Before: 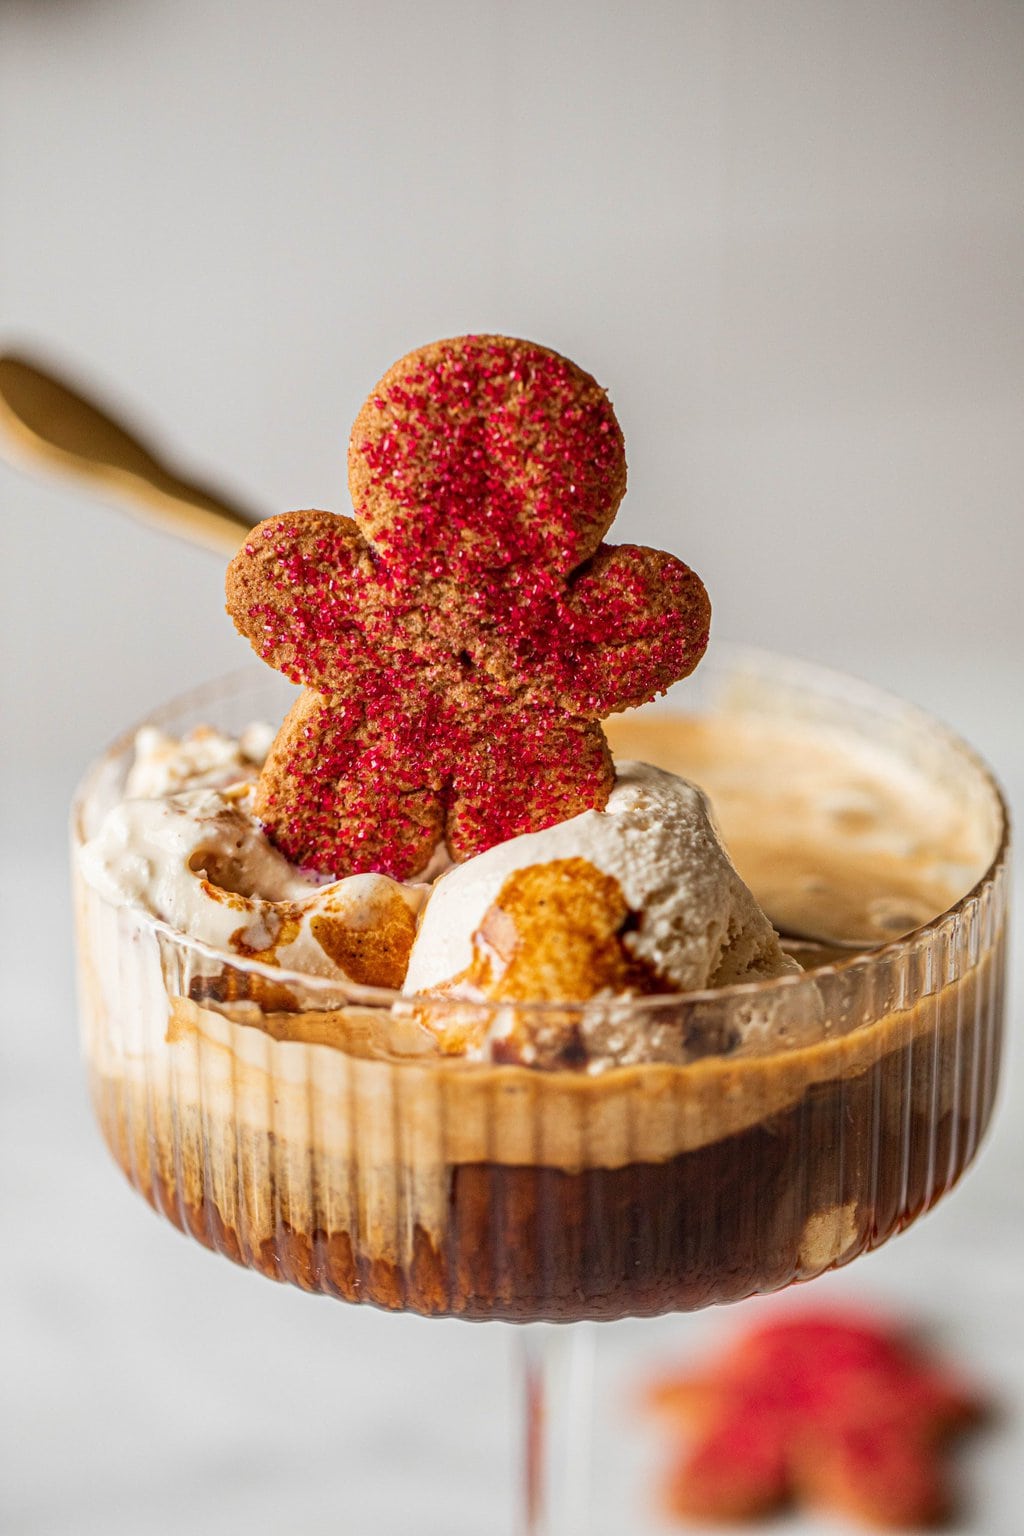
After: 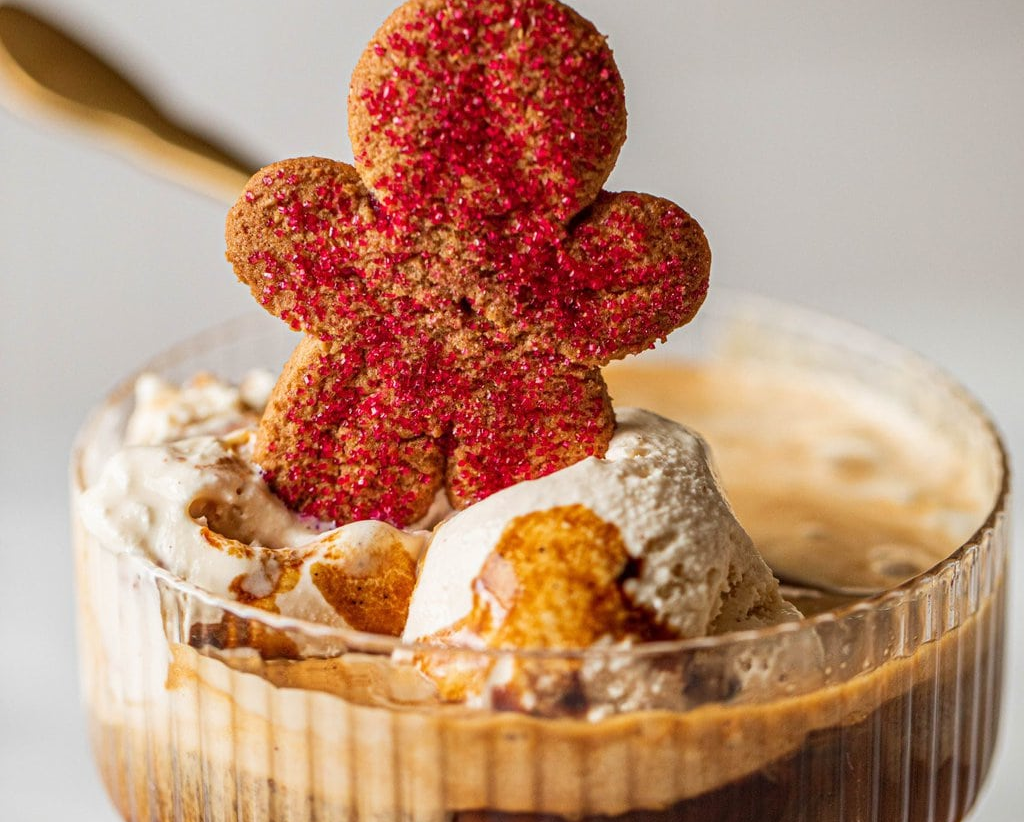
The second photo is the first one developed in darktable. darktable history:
color correction: highlights a* -0.182, highlights b* -0.124
crop and rotate: top 23.043%, bottom 23.437%
